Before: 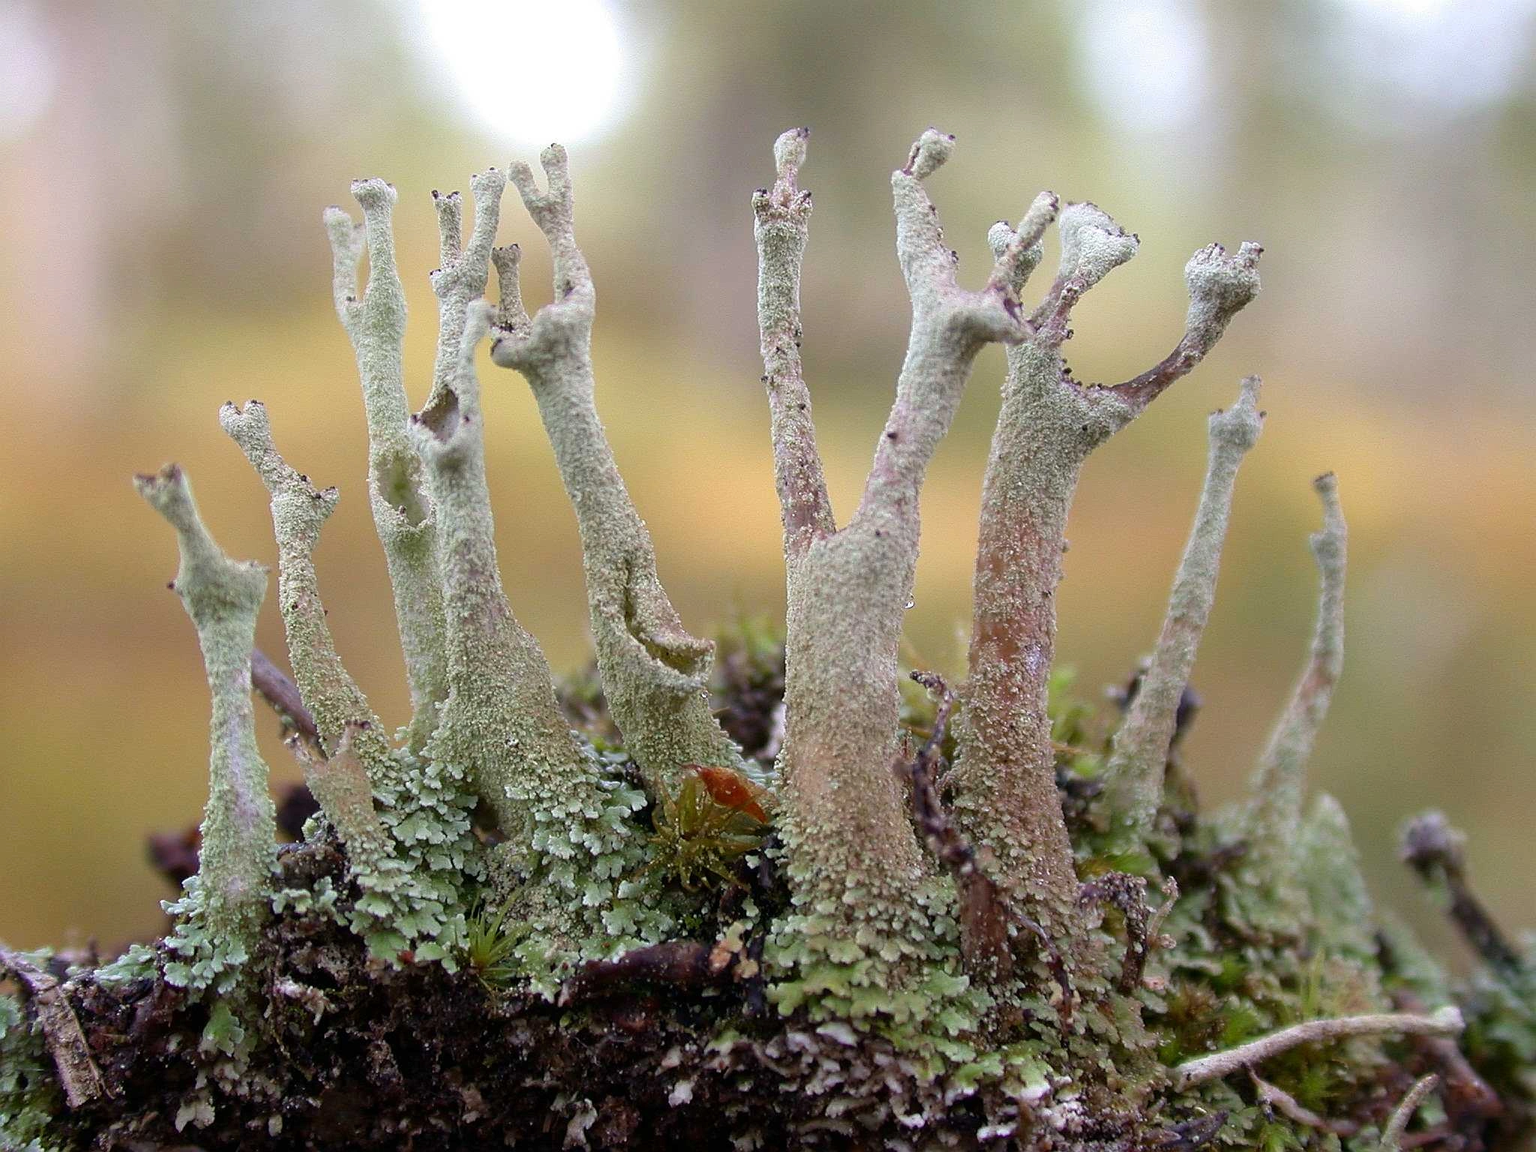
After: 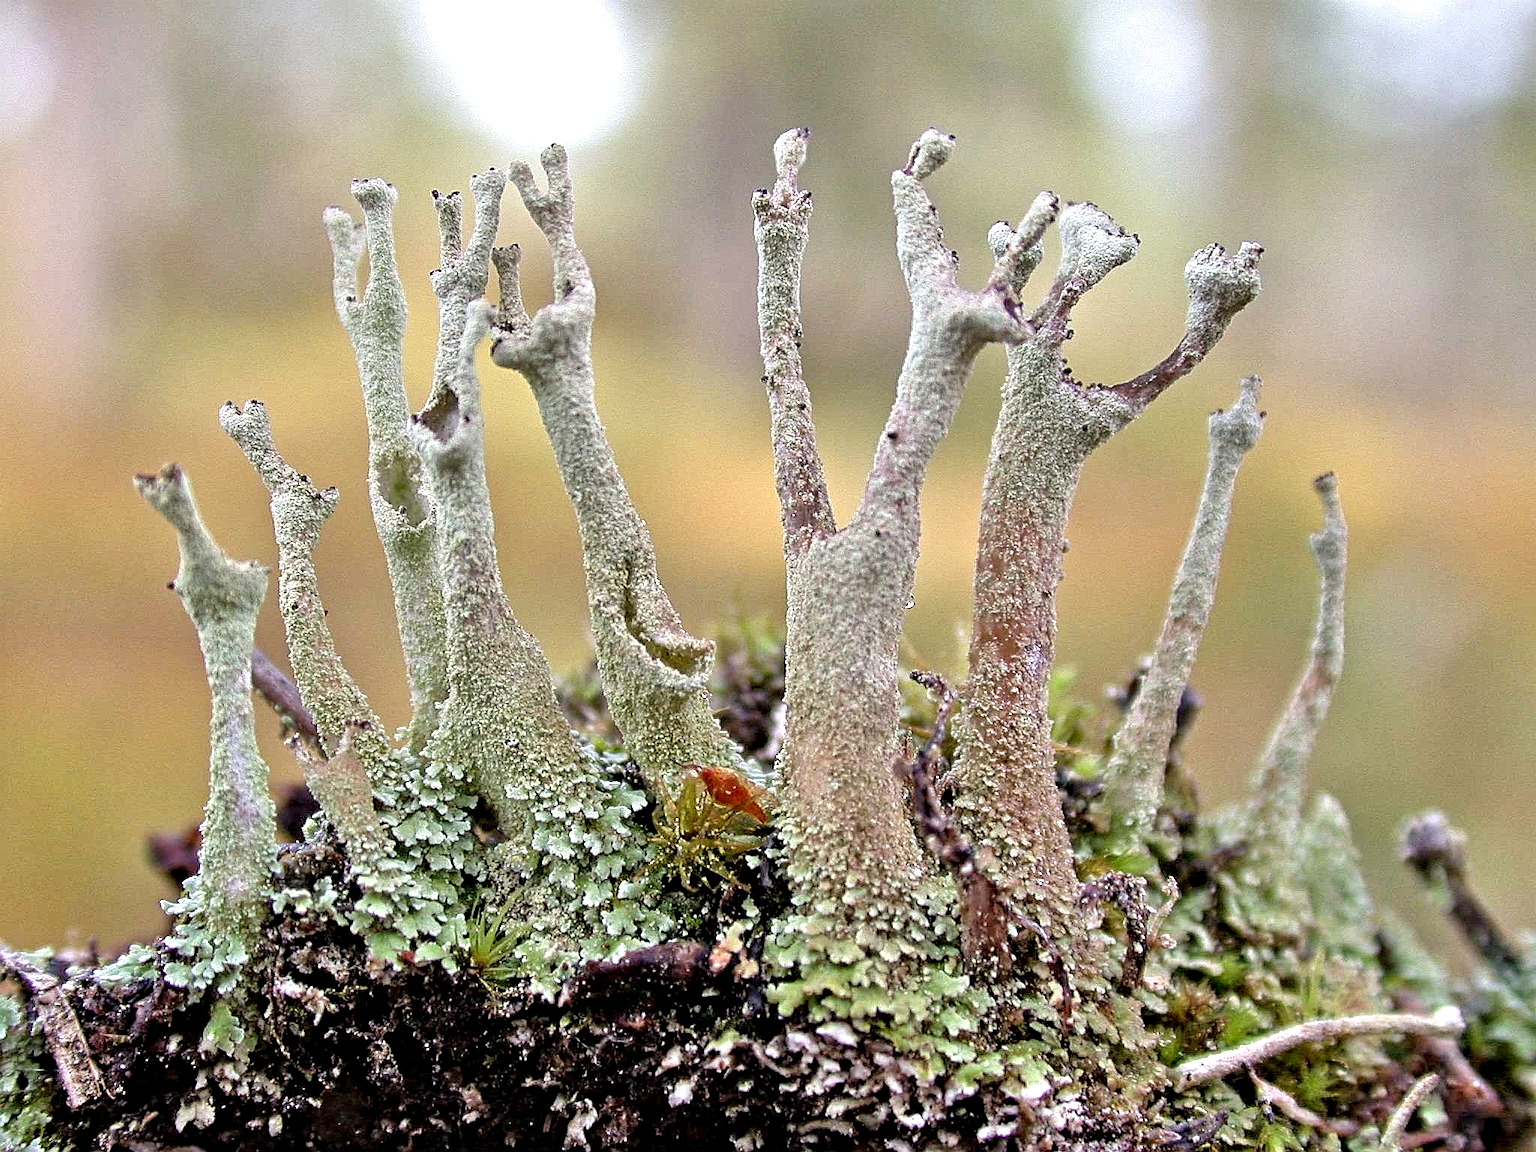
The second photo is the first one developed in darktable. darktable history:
contrast equalizer: octaves 7, y [[0.5, 0.542, 0.583, 0.625, 0.667, 0.708], [0.5 ×6], [0.5 ×6], [0 ×6], [0 ×6]]
tone equalizer: -7 EV 0.15 EV, -6 EV 0.6 EV, -5 EV 1.15 EV, -4 EV 1.33 EV, -3 EV 1.15 EV, -2 EV 0.6 EV, -1 EV 0.15 EV, mask exposure compensation -0.5 EV
